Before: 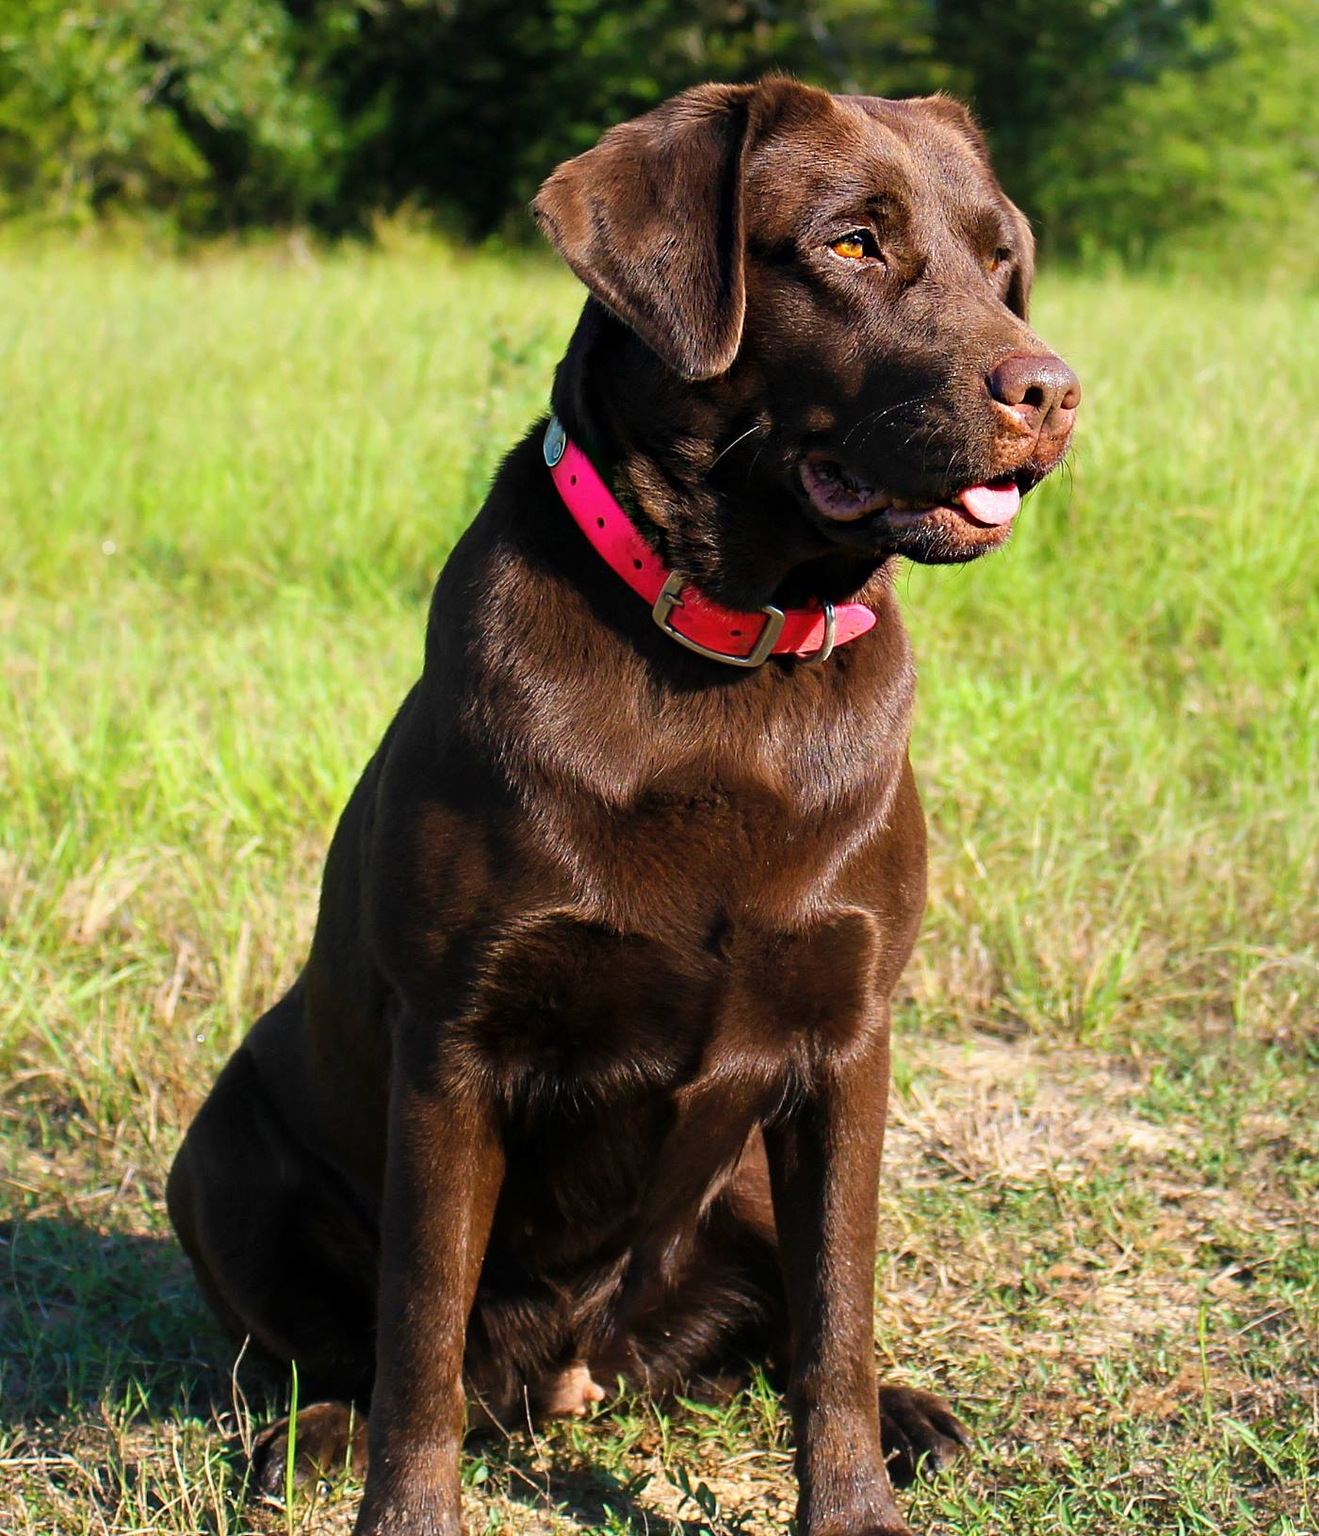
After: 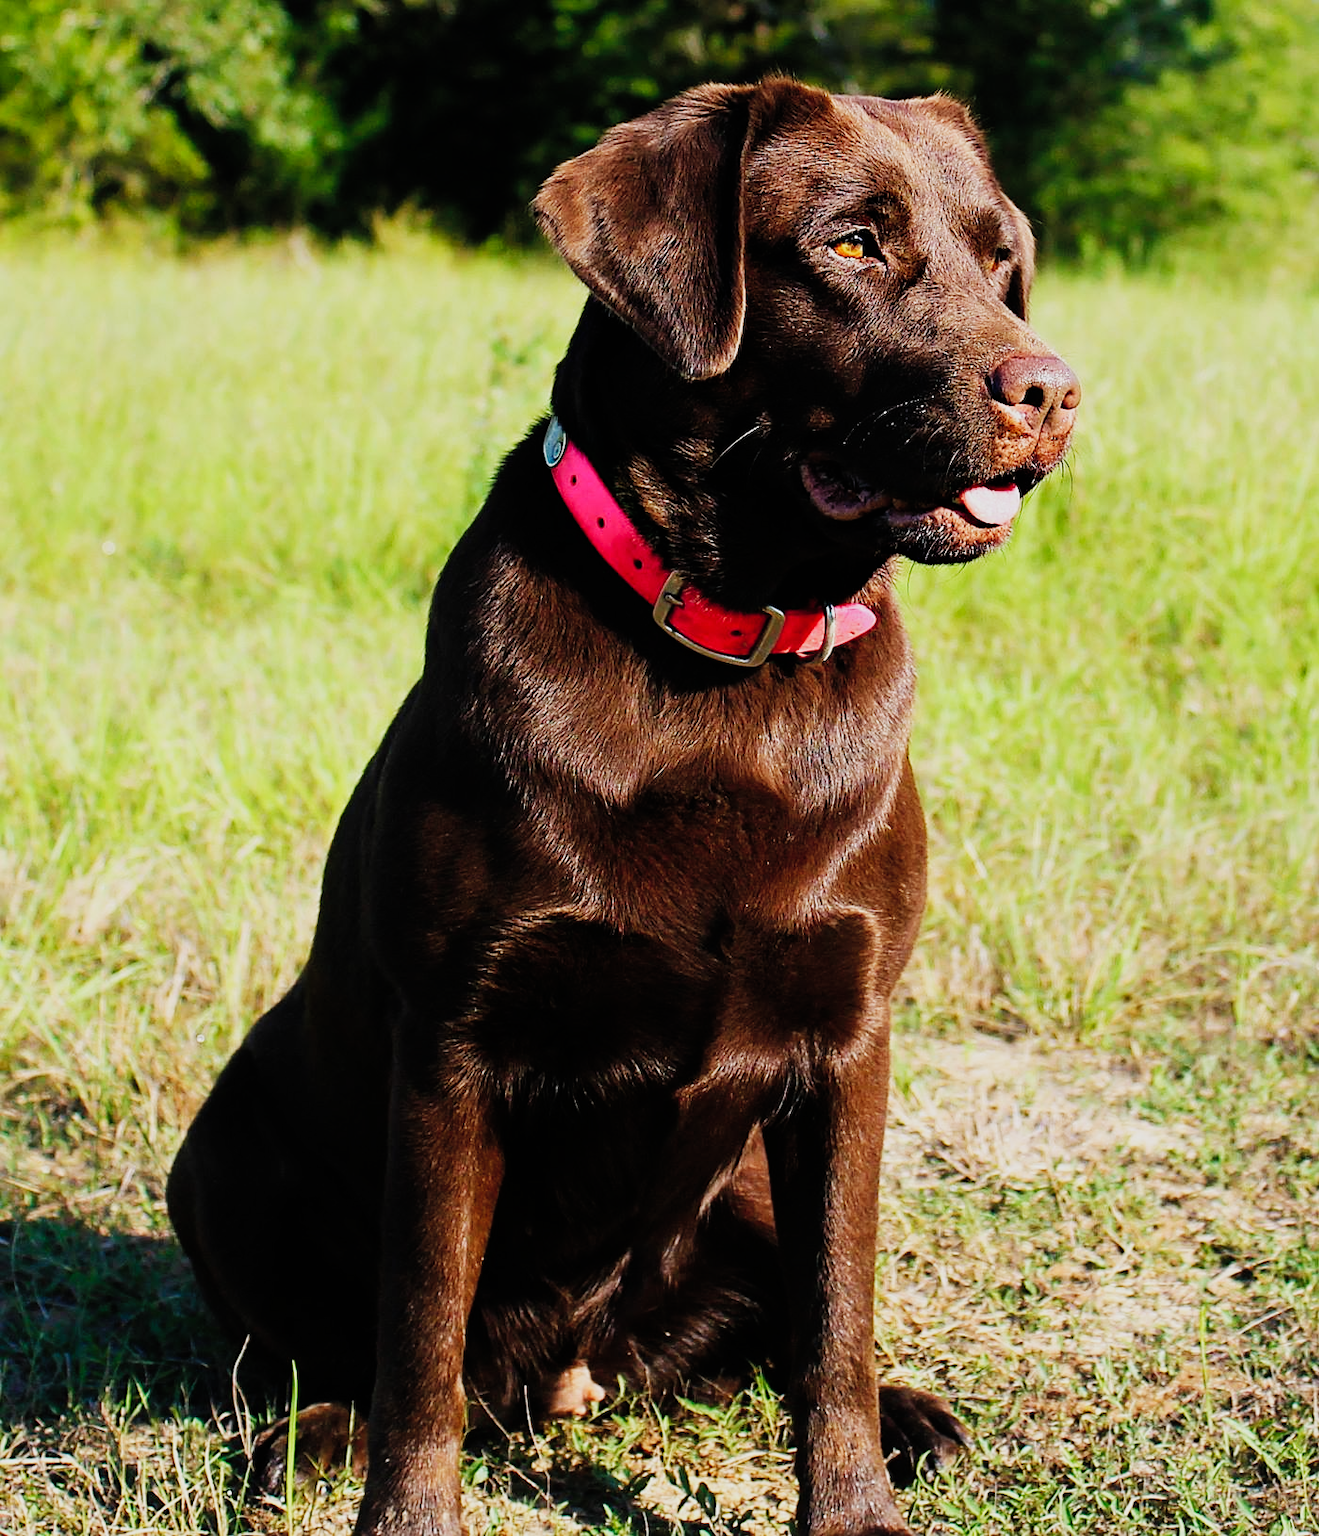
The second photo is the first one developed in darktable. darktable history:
contrast brightness saturation: contrast 0.05, brightness 0.06, saturation 0.01
sharpen: amount 0.2
sigmoid: contrast 1.69, skew -0.23, preserve hue 0%, red attenuation 0.1, red rotation 0.035, green attenuation 0.1, green rotation -0.017, blue attenuation 0.15, blue rotation -0.052, base primaries Rec2020
